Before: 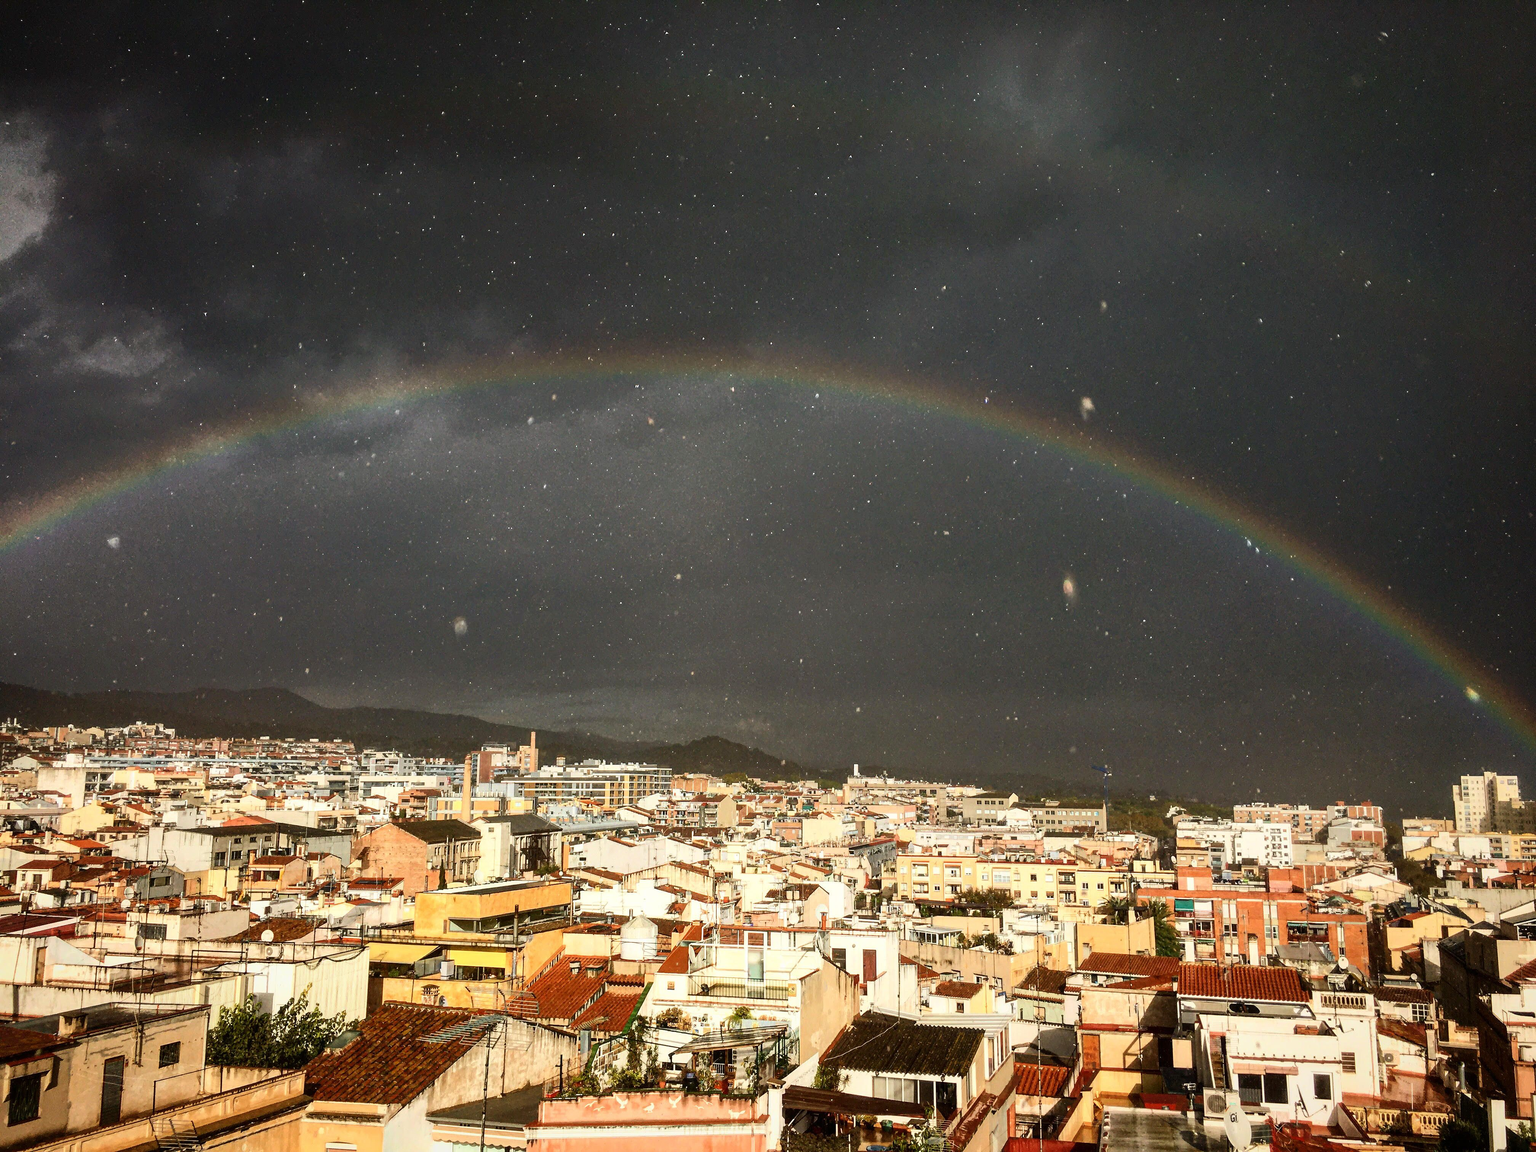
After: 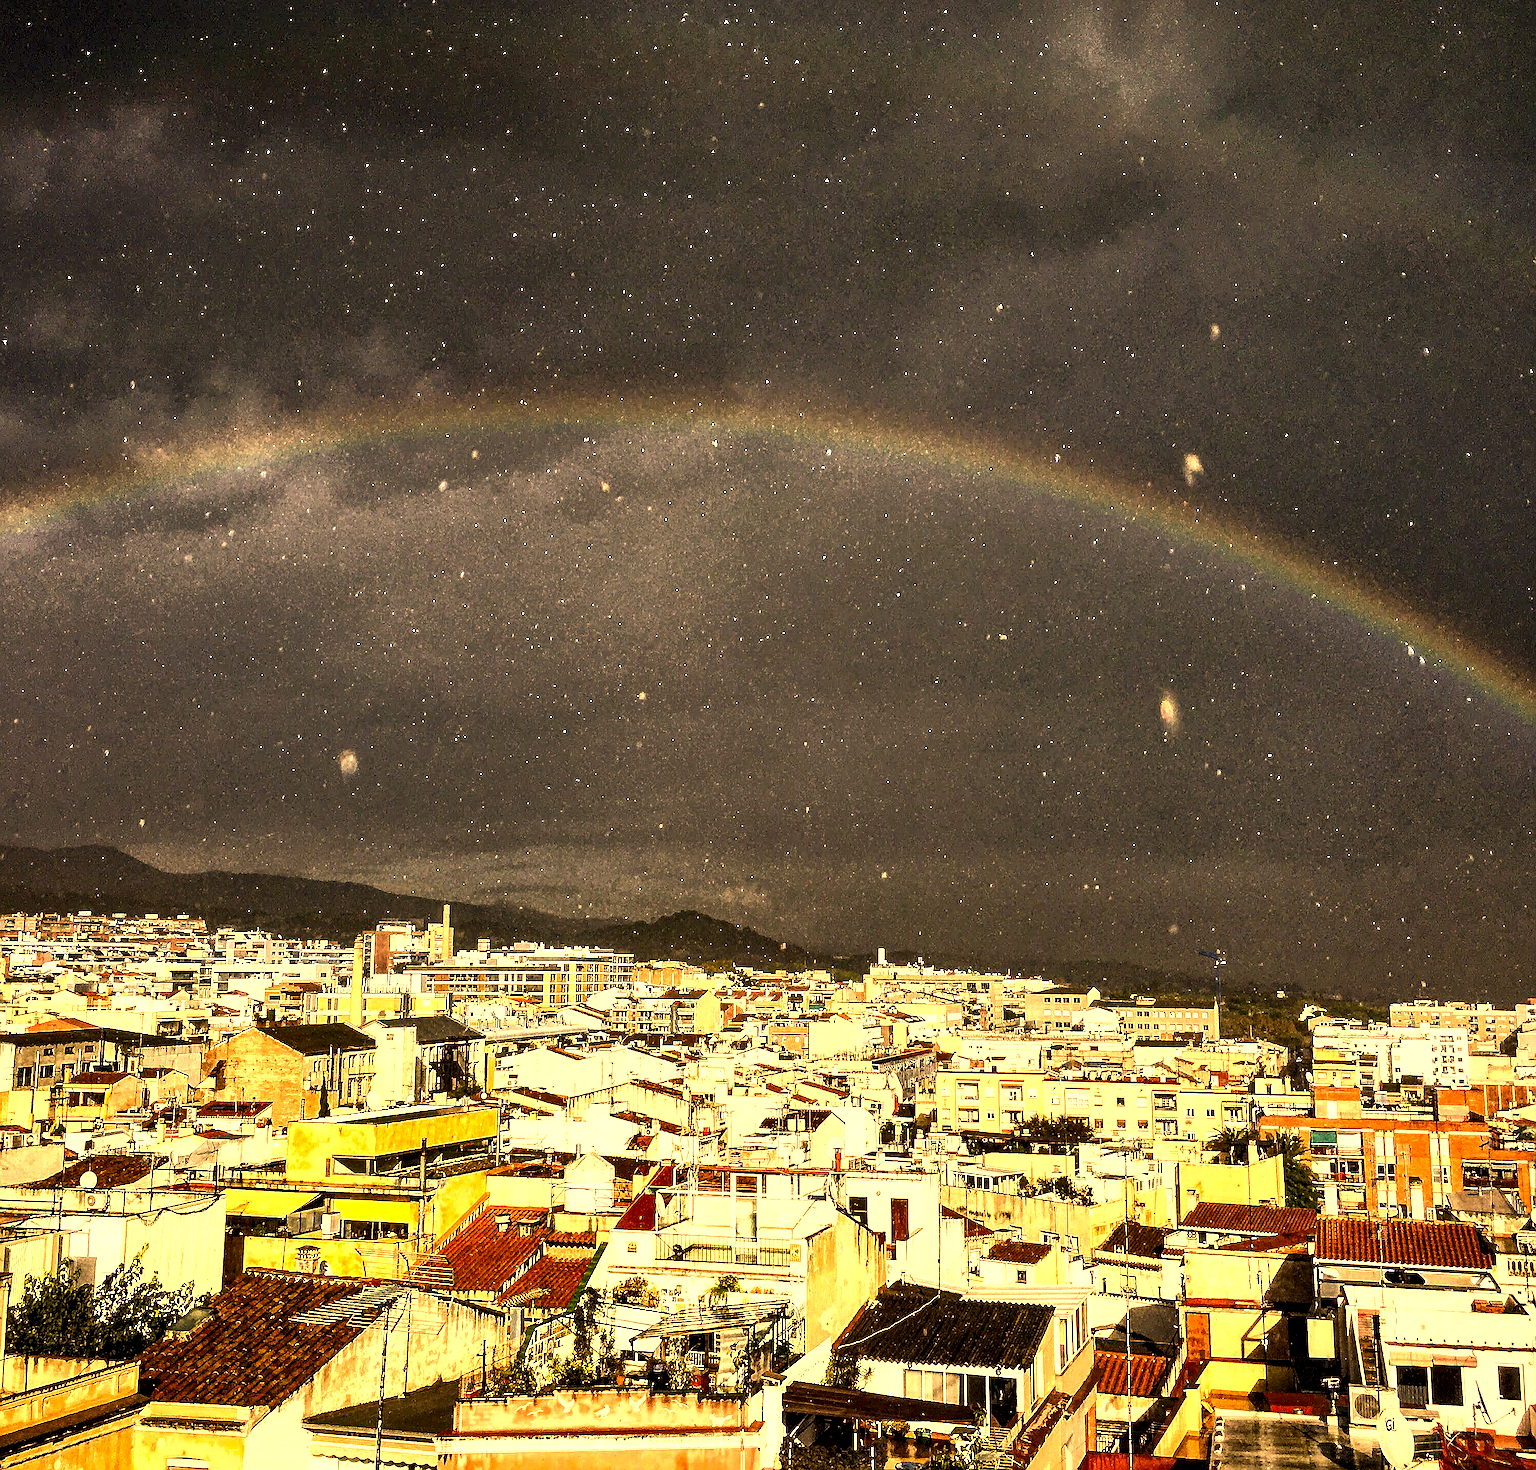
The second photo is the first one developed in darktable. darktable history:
tone equalizer: -8 EV -0.75 EV, -7 EV -0.7 EV, -6 EV -0.6 EV, -5 EV -0.4 EV, -3 EV 0.4 EV, -2 EV 0.6 EV, -1 EV 0.7 EV, +0 EV 0.75 EV, edges refinement/feathering 500, mask exposure compensation -1.57 EV, preserve details no
shadows and highlights: soften with gaussian
crop and rotate: left 13.15%, top 5.251%, right 12.609%
sharpen: radius 1.4, amount 1.25, threshold 0.7
rotate and perspective: automatic cropping original format, crop left 0, crop top 0
color correction: highlights a* 15, highlights b* 31.55
local contrast: highlights 100%, shadows 100%, detail 200%, midtone range 0.2
